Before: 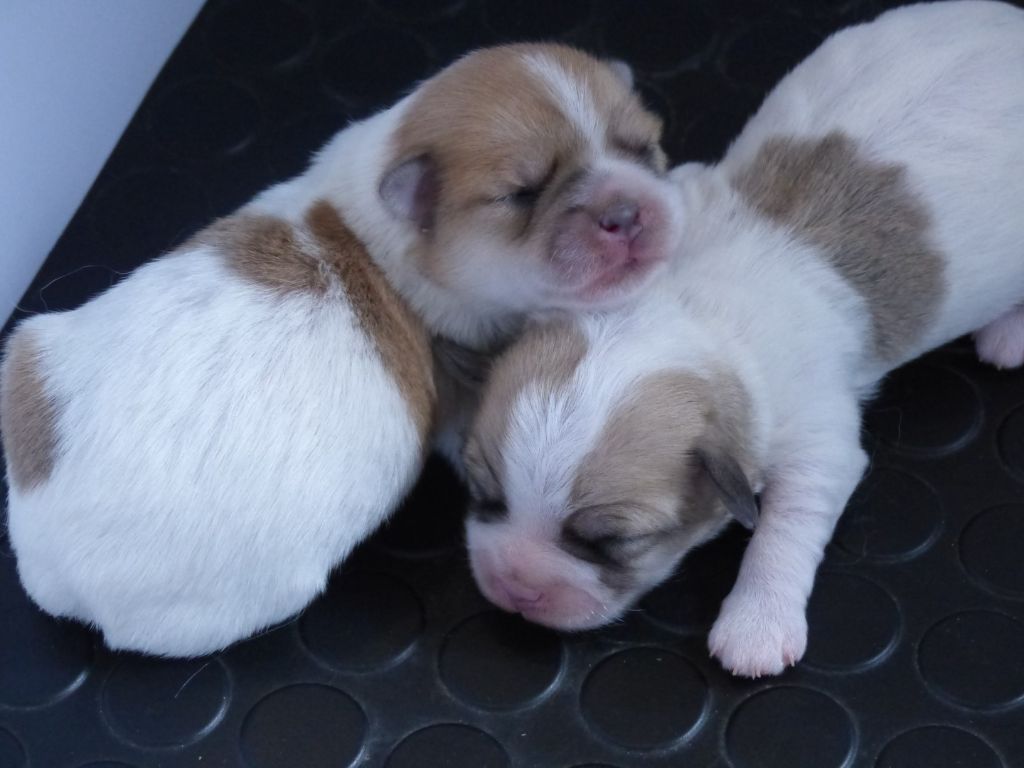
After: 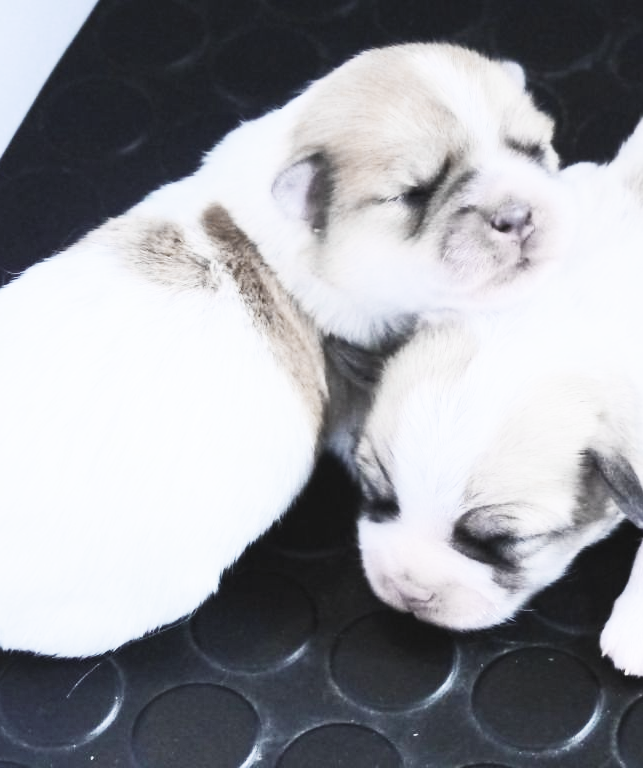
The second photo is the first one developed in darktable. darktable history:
contrast brightness saturation: contrast 0.43, brightness 0.56, saturation -0.19
crop: left 10.644%, right 26.528%
color zones: curves: ch0 [(0, 0.487) (0.241, 0.395) (0.434, 0.373) (0.658, 0.412) (0.838, 0.487)]; ch1 [(0, 0) (0.053, 0.053) (0.211, 0.202) (0.579, 0.259) (0.781, 0.241)]
base curve: curves: ch0 [(0, 0.003) (0.001, 0.002) (0.006, 0.004) (0.02, 0.022) (0.048, 0.086) (0.094, 0.234) (0.162, 0.431) (0.258, 0.629) (0.385, 0.8) (0.548, 0.918) (0.751, 0.988) (1, 1)], preserve colors none
color balance rgb: shadows lift › chroma 1%, shadows lift › hue 113°, highlights gain › chroma 0.2%, highlights gain › hue 333°, perceptual saturation grading › global saturation 20%, perceptual saturation grading › highlights -50%, perceptual saturation grading › shadows 25%, contrast -10%
